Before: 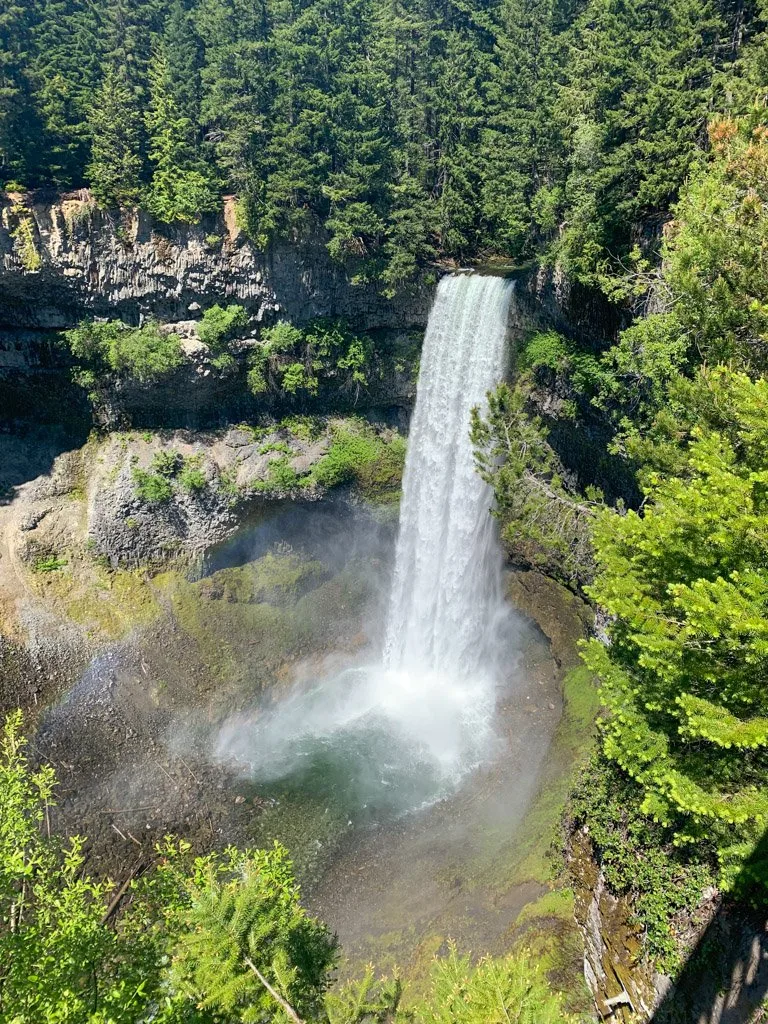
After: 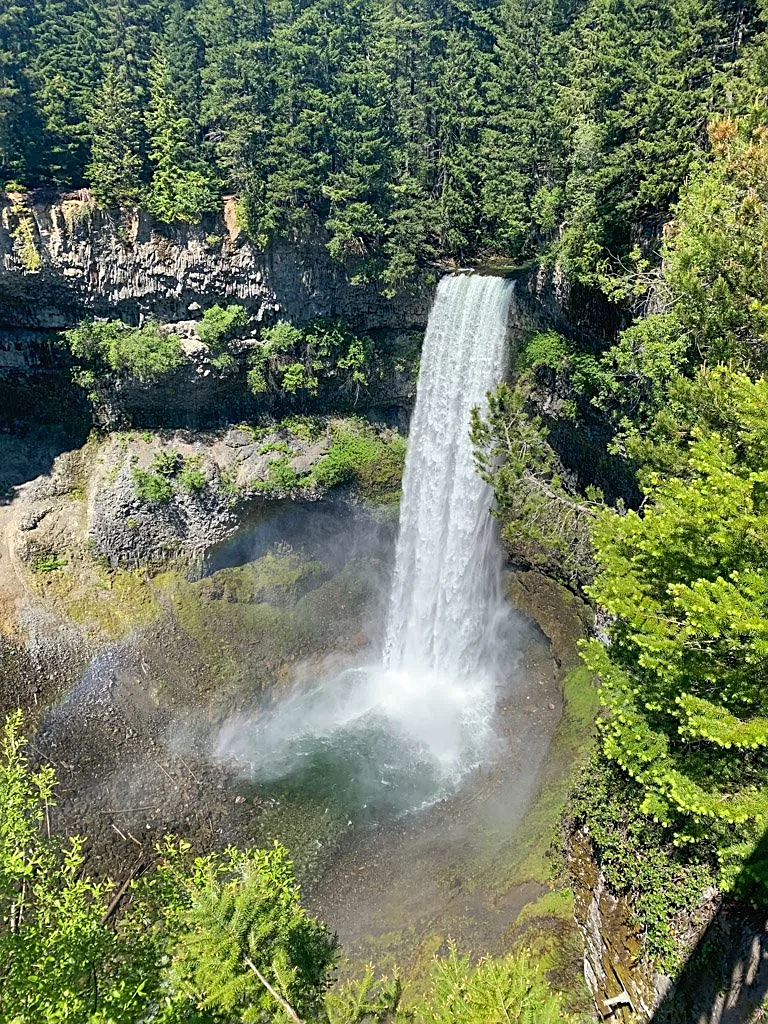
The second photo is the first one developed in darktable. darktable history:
sharpen: on, module defaults
shadows and highlights: white point adjustment 0.152, highlights -71.28, soften with gaussian
